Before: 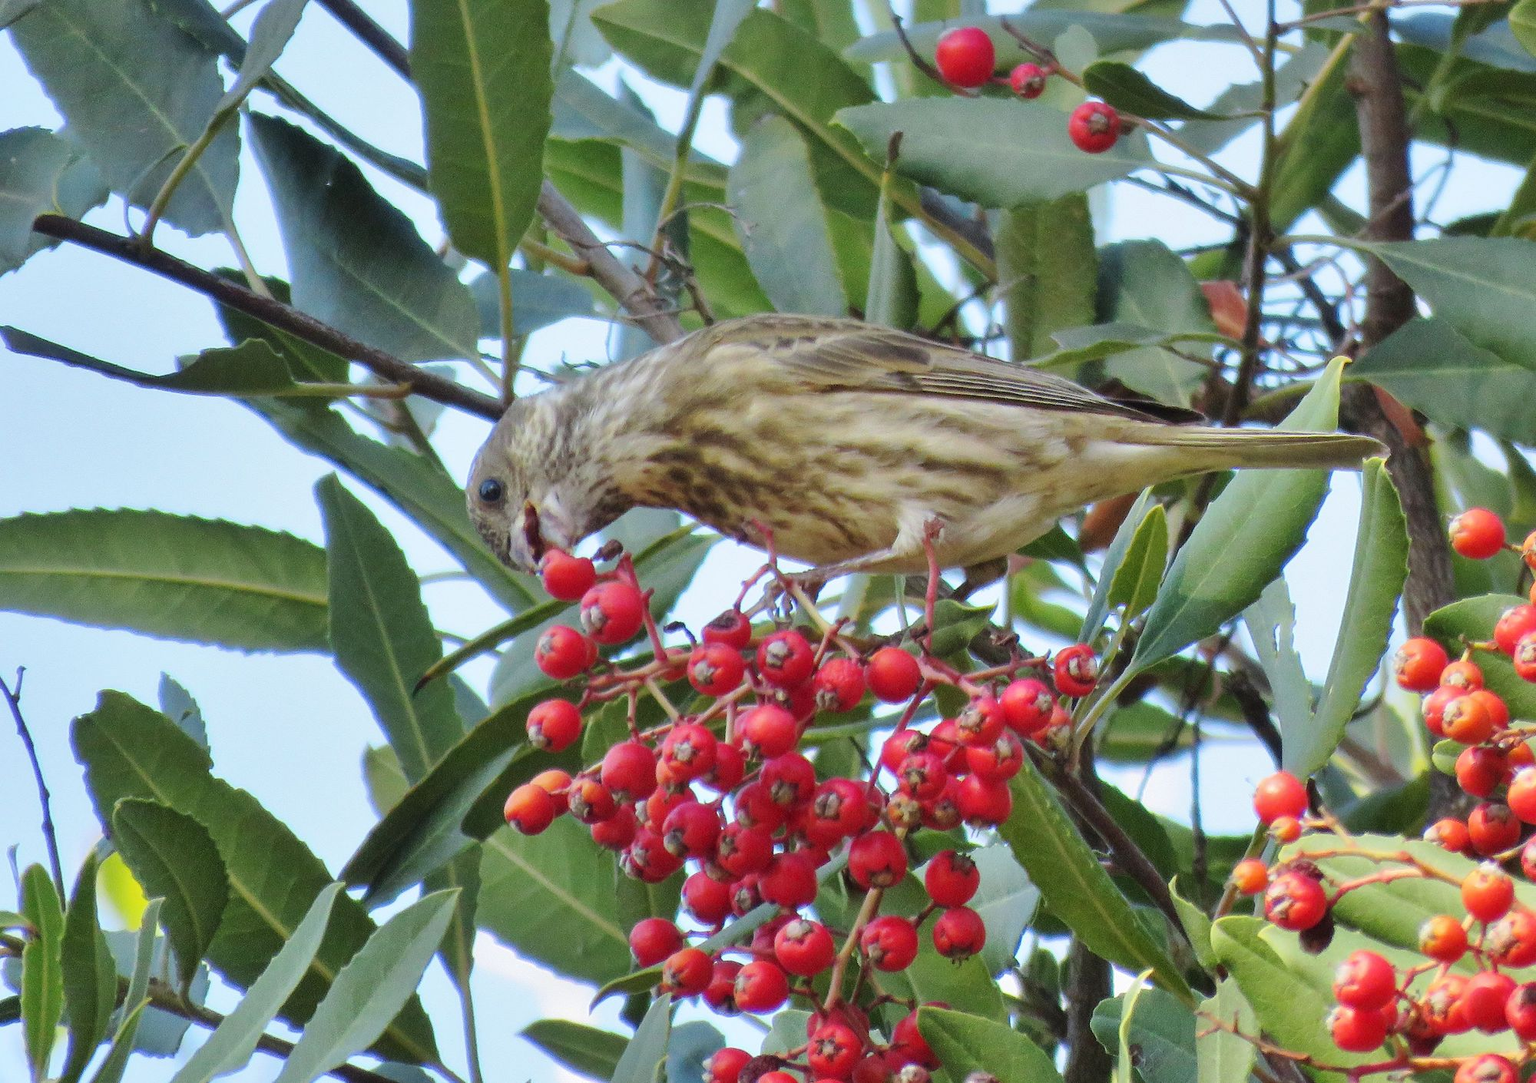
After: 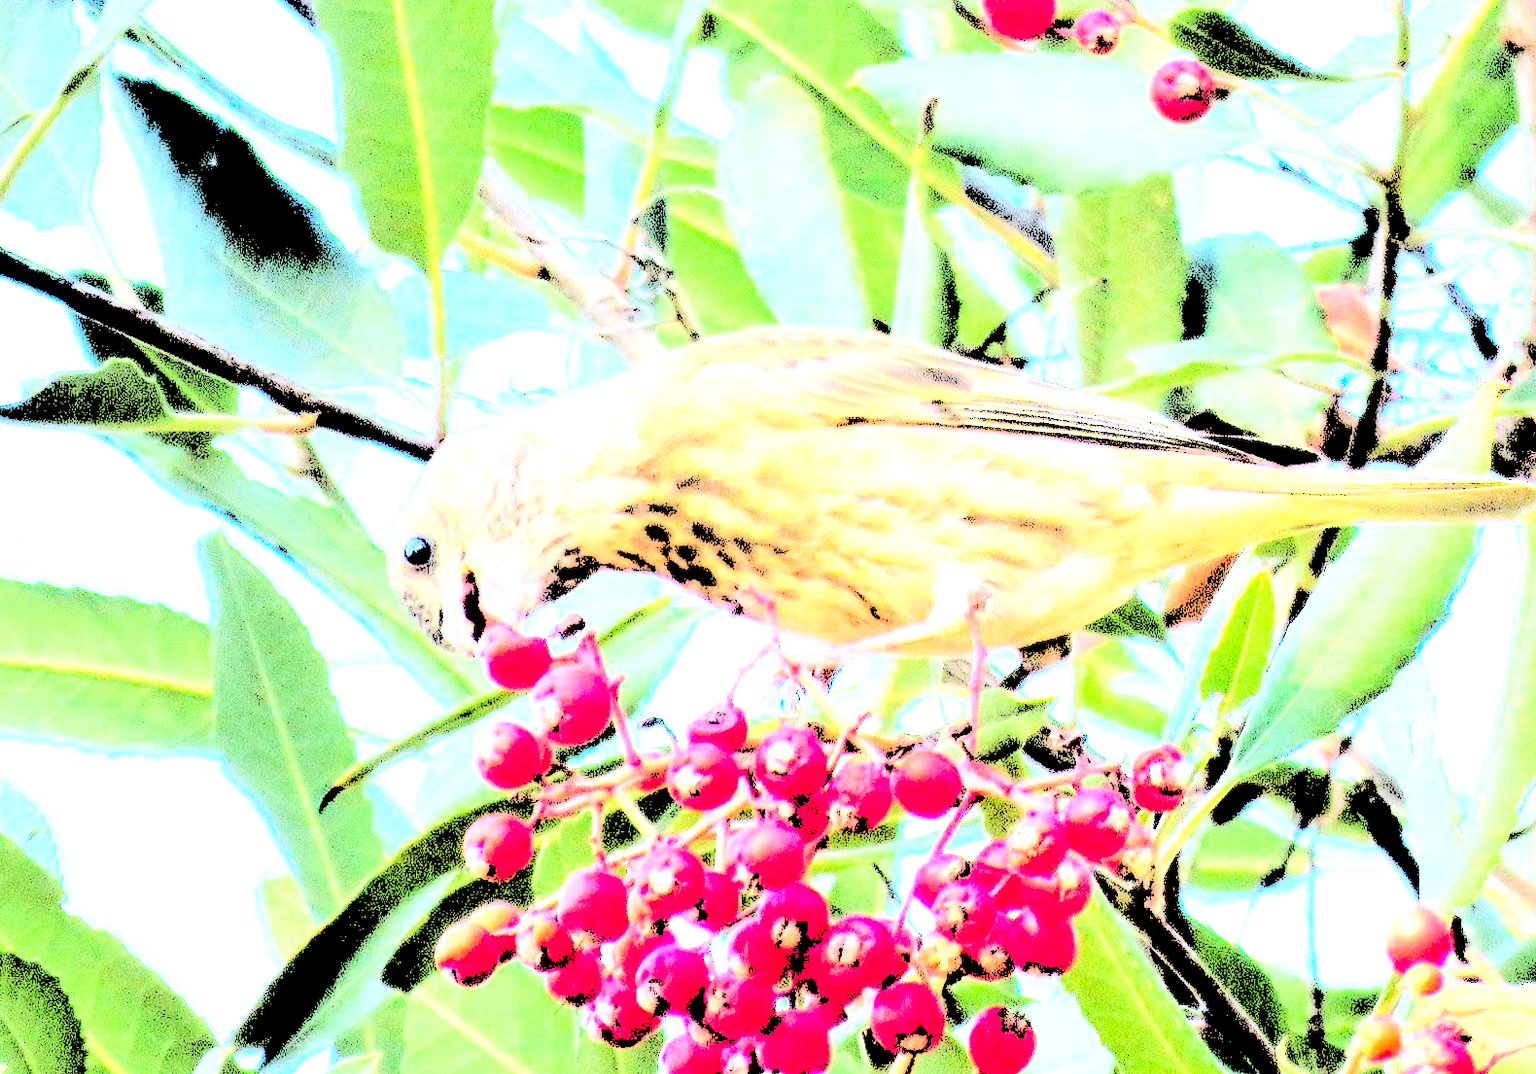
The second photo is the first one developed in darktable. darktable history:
levels: levels [0.246, 0.256, 0.506]
exposure: black level correction 0.001, exposure 0.015 EV, compensate highlight preservation false
crop and rotate: left 10.474%, top 5.144%, right 10.483%, bottom 16.467%
